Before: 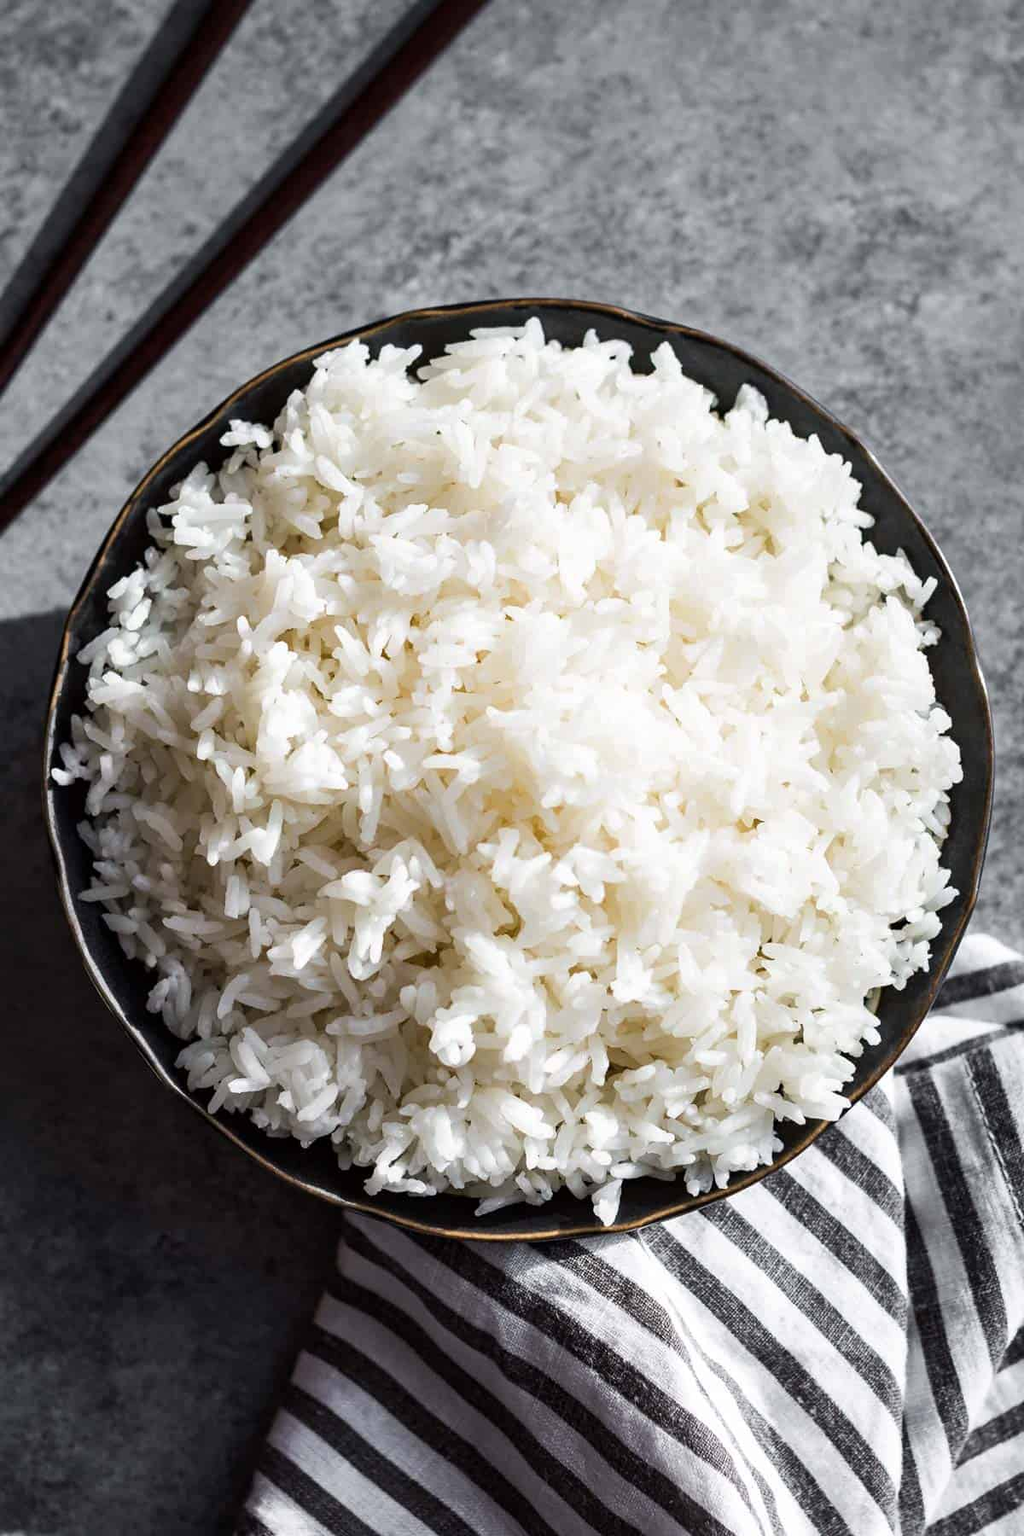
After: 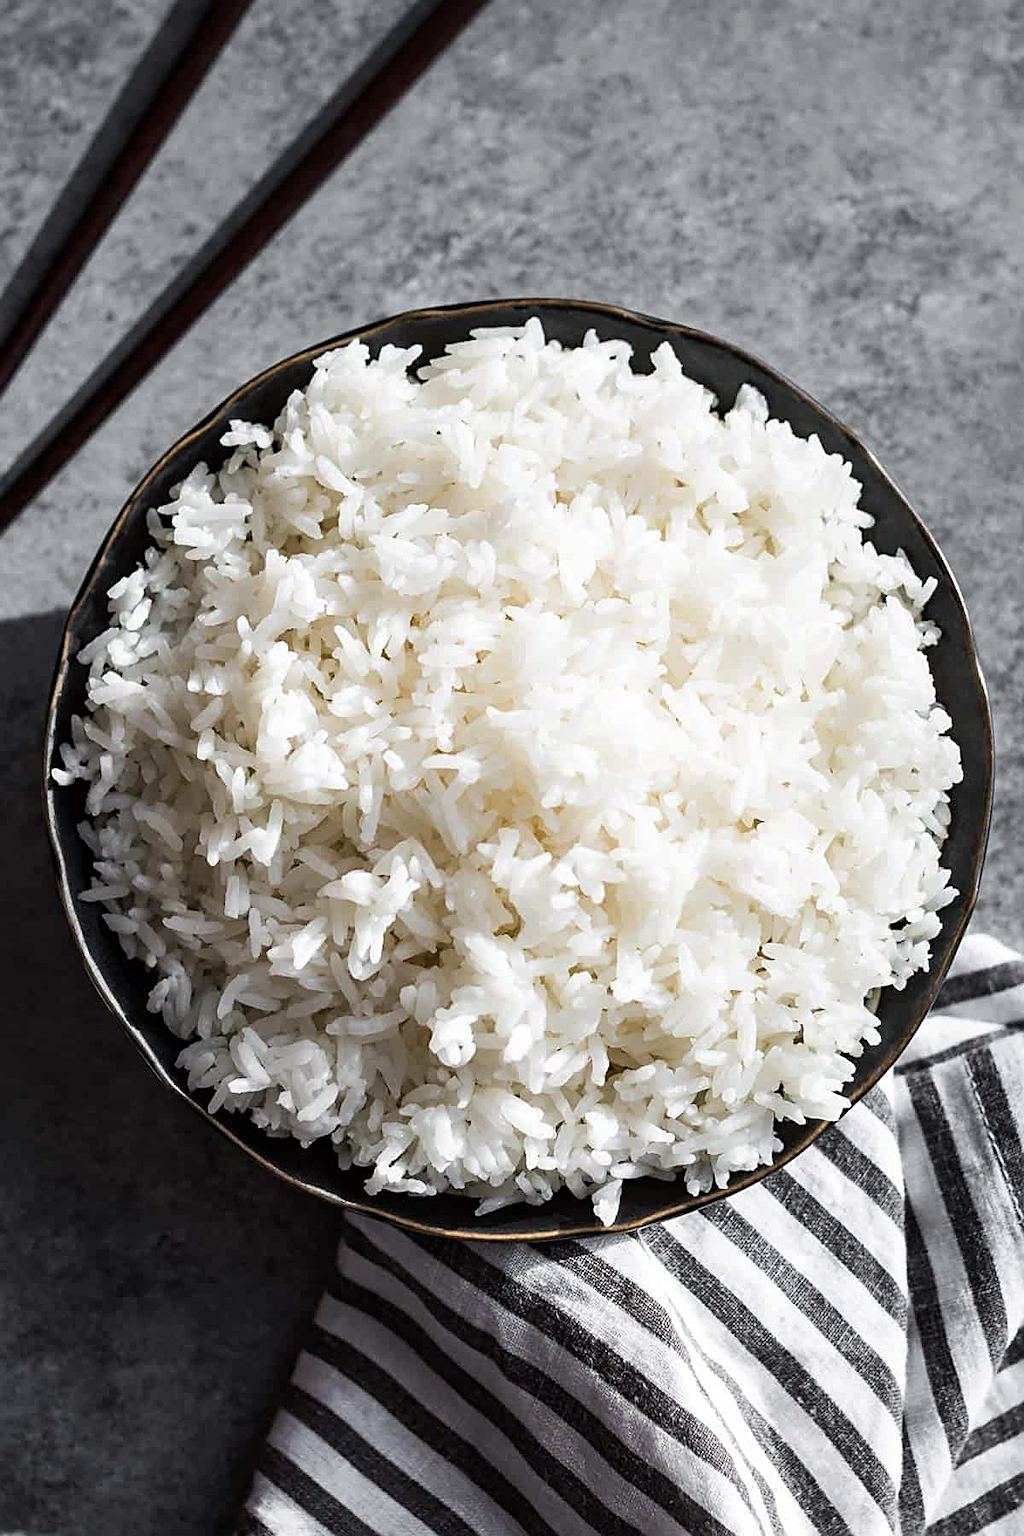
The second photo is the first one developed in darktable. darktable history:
color correction: saturation 0.8
sharpen: on, module defaults
